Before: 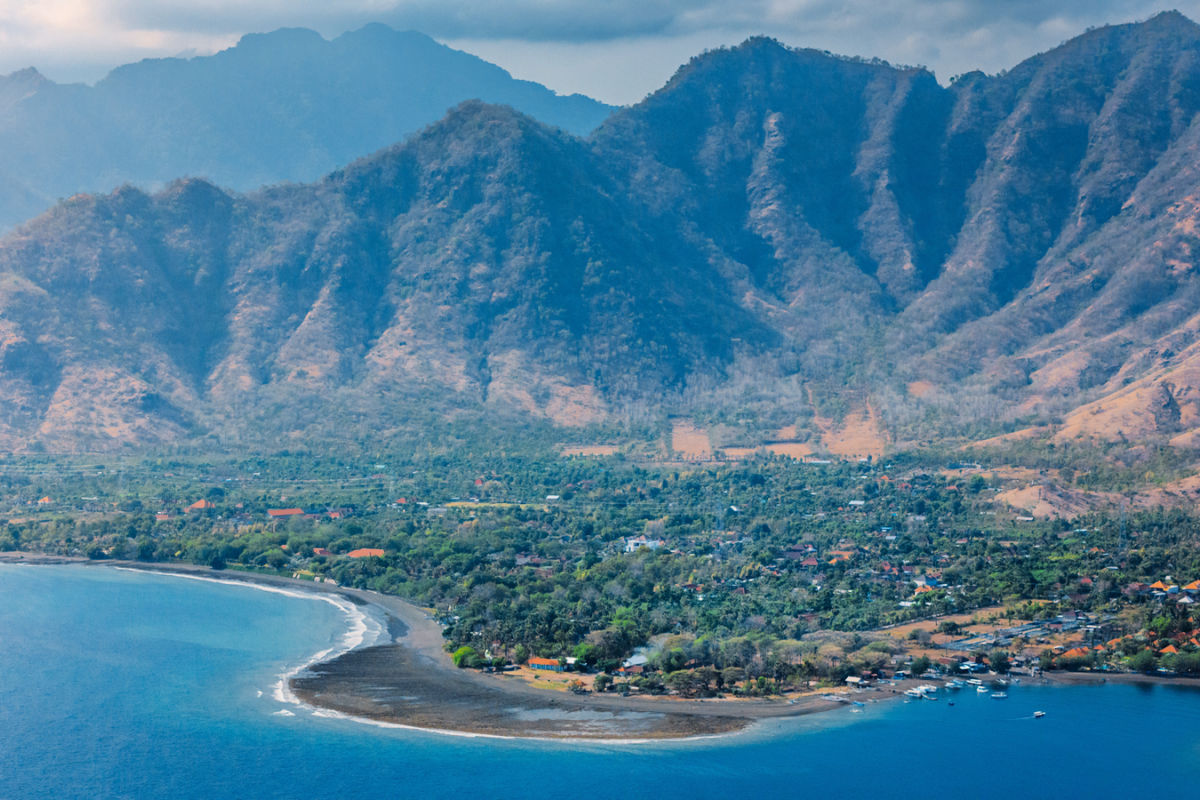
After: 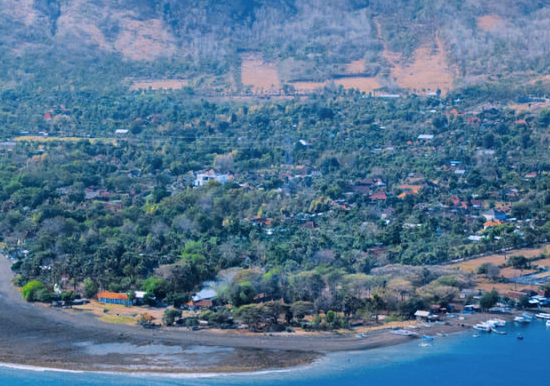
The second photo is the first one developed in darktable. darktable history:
crop: left 35.976%, top 45.819%, right 18.162%, bottom 5.807%
white balance: red 0.967, blue 1.119, emerald 0.756
contrast brightness saturation: saturation -0.05
tone equalizer: on, module defaults
